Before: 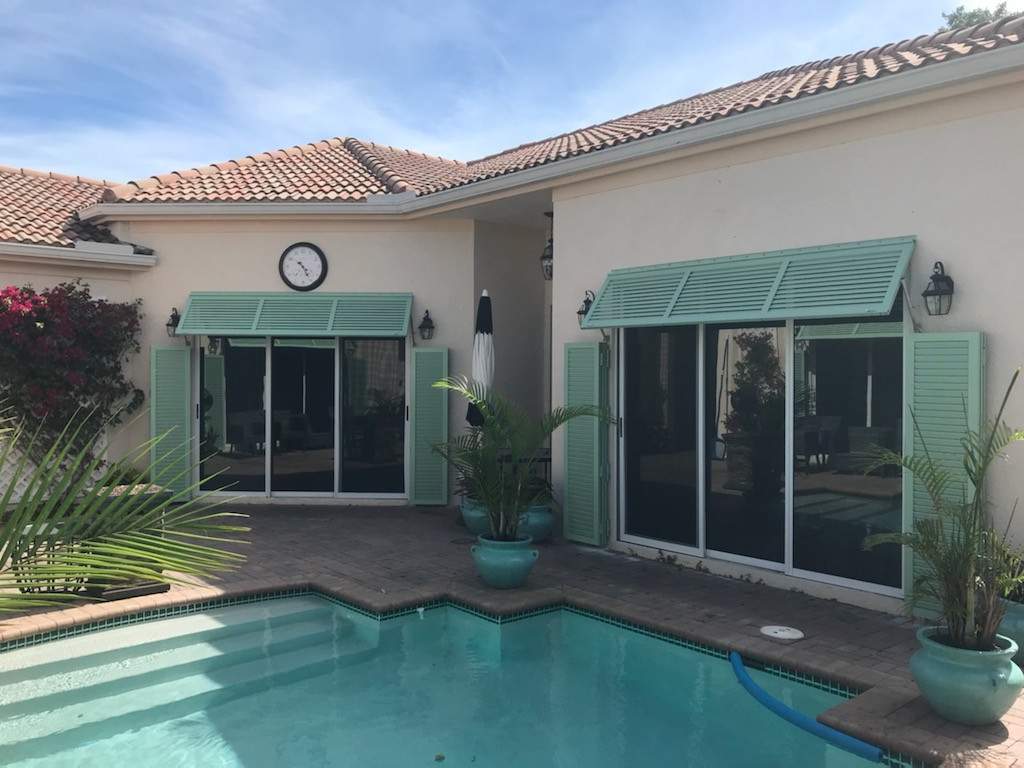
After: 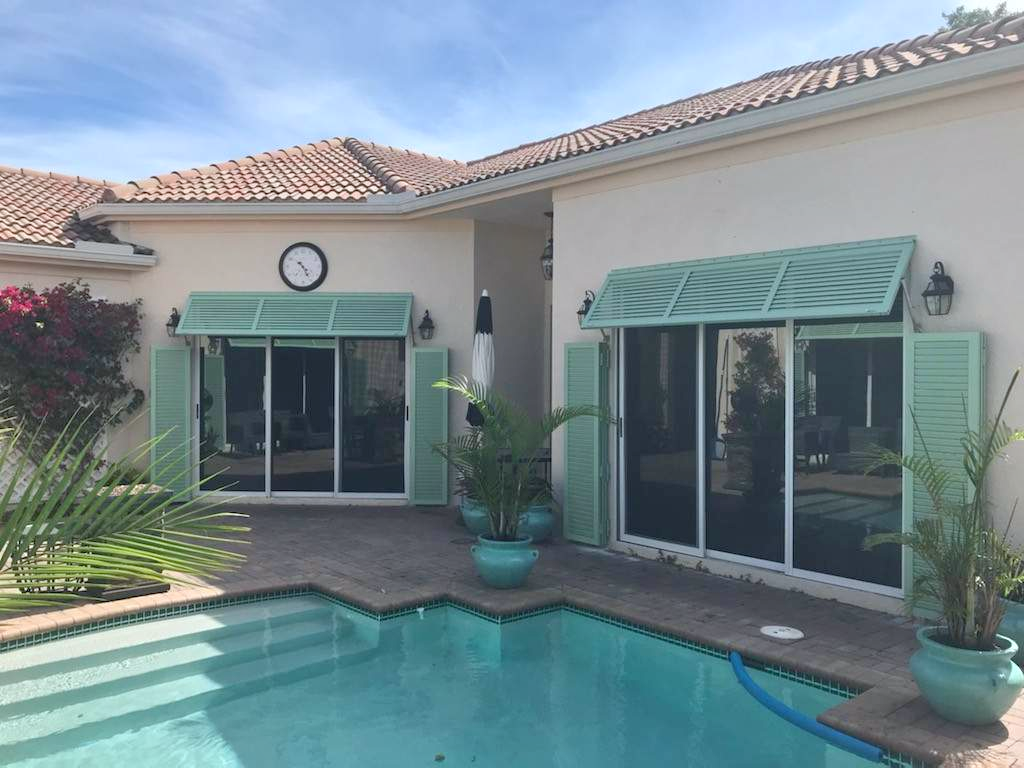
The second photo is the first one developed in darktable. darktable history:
white balance: red 0.982, blue 1.018
tone equalizer: -8 EV 1 EV, -7 EV 1 EV, -6 EV 1 EV, -5 EV 1 EV, -4 EV 1 EV, -3 EV 0.75 EV, -2 EV 0.5 EV, -1 EV 0.25 EV
